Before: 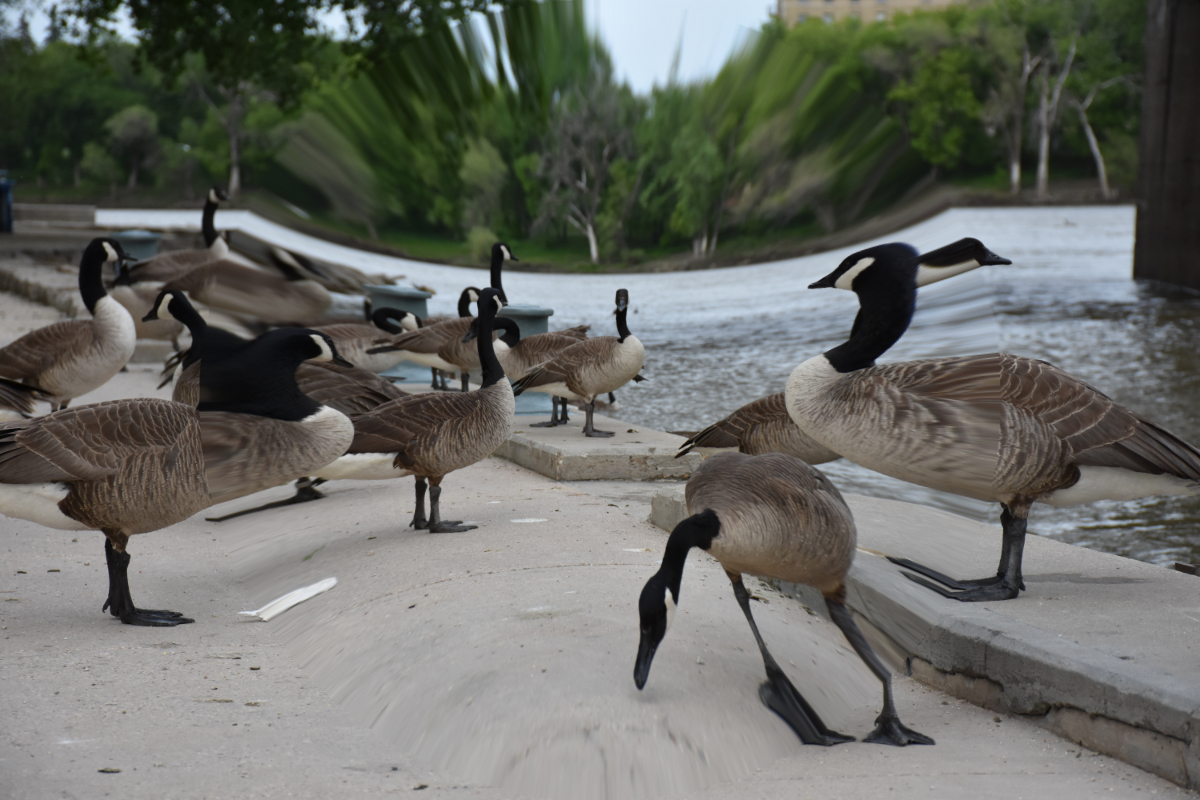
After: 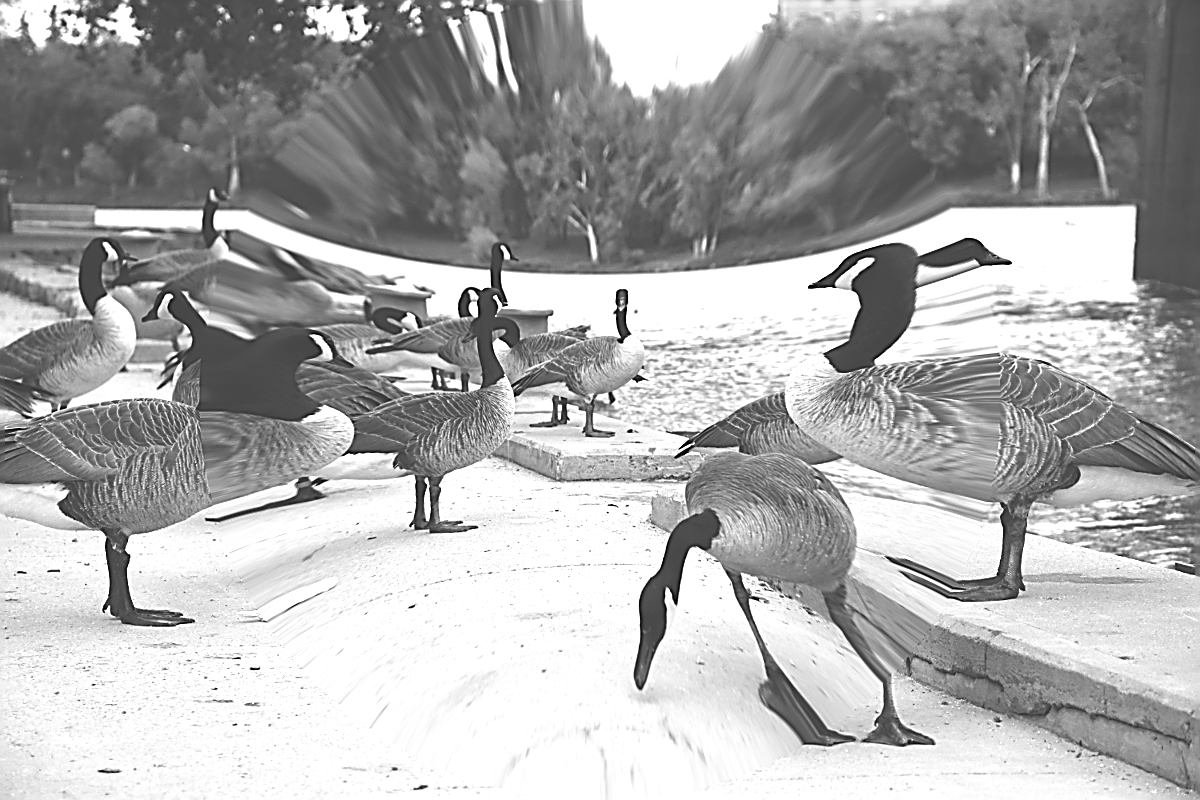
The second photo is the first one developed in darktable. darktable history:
exposure: black level correction -0.023, exposure 1.395 EV, compensate highlight preservation false
color zones: curves: ch0 [(0, 0.613) (0.01, 0.613) (0.245, 0.448) (0.498, 0.529) (0.642, 0.665) (0.879, 0.777) (0.99, 0.613)]; ch1 [(0, 0) (0.143, 0) (0.286, 0) (0.429, 0) (0.571, 0) (0.714, 0) (0.857, 0)]
sharpen: amount 1.875
